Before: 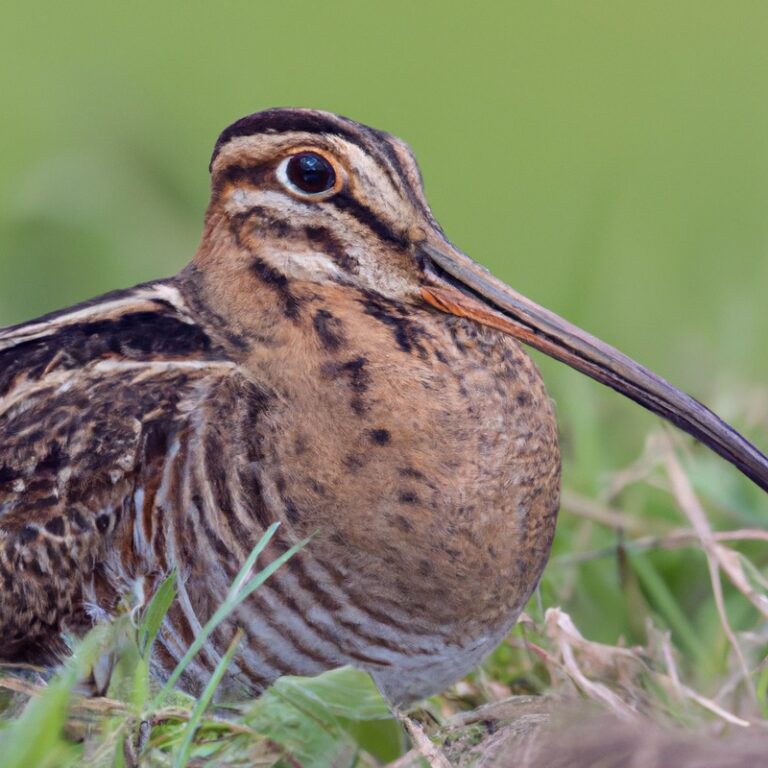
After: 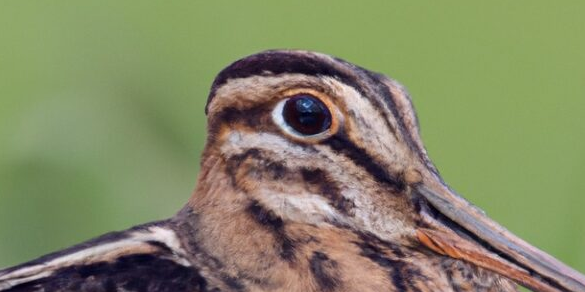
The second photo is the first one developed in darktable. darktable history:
crop: left 0.579%, top 7.627%, right 23.167%, bottom 54.275%
contrast brightness saturation: saturation -0.05
